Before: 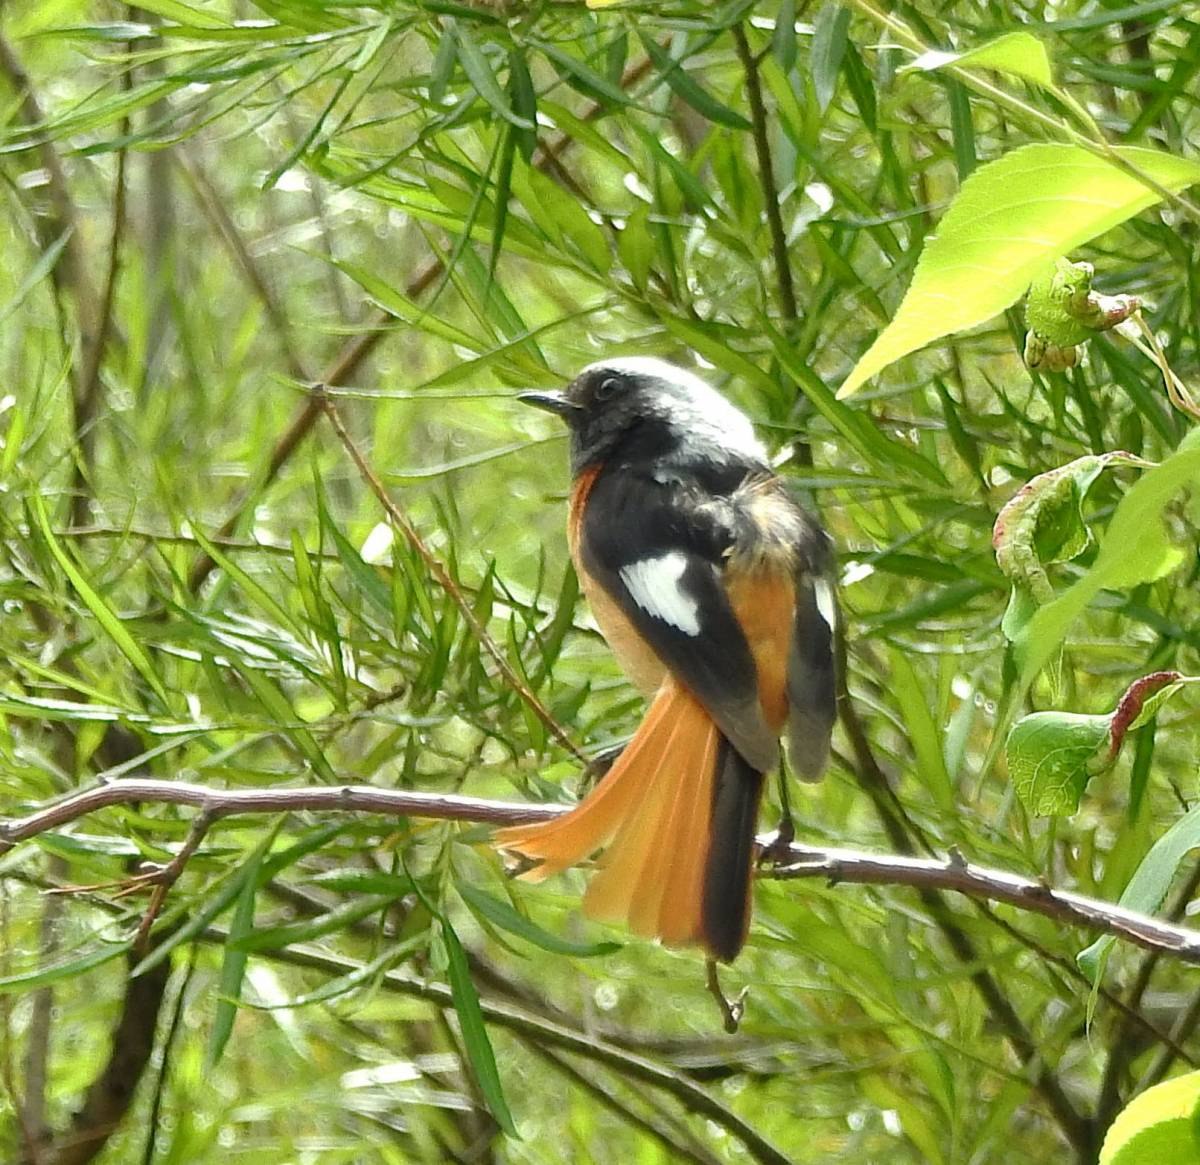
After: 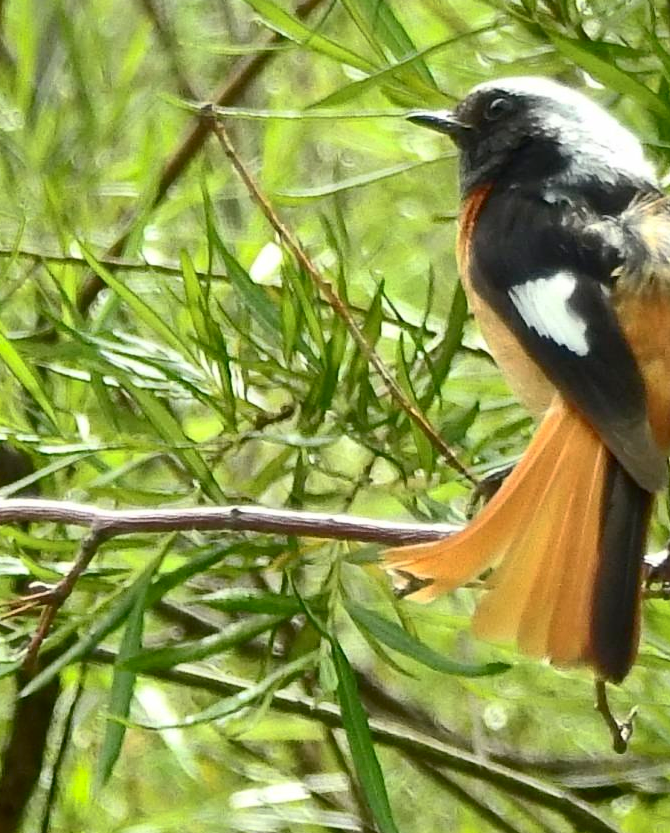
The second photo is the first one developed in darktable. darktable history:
contrast brightness saturation: contrast 0.297
shadows and highlights: on, module defaults
crop: left 9.307%, top 24.08%, right 34.792%, bottom 4.382%
